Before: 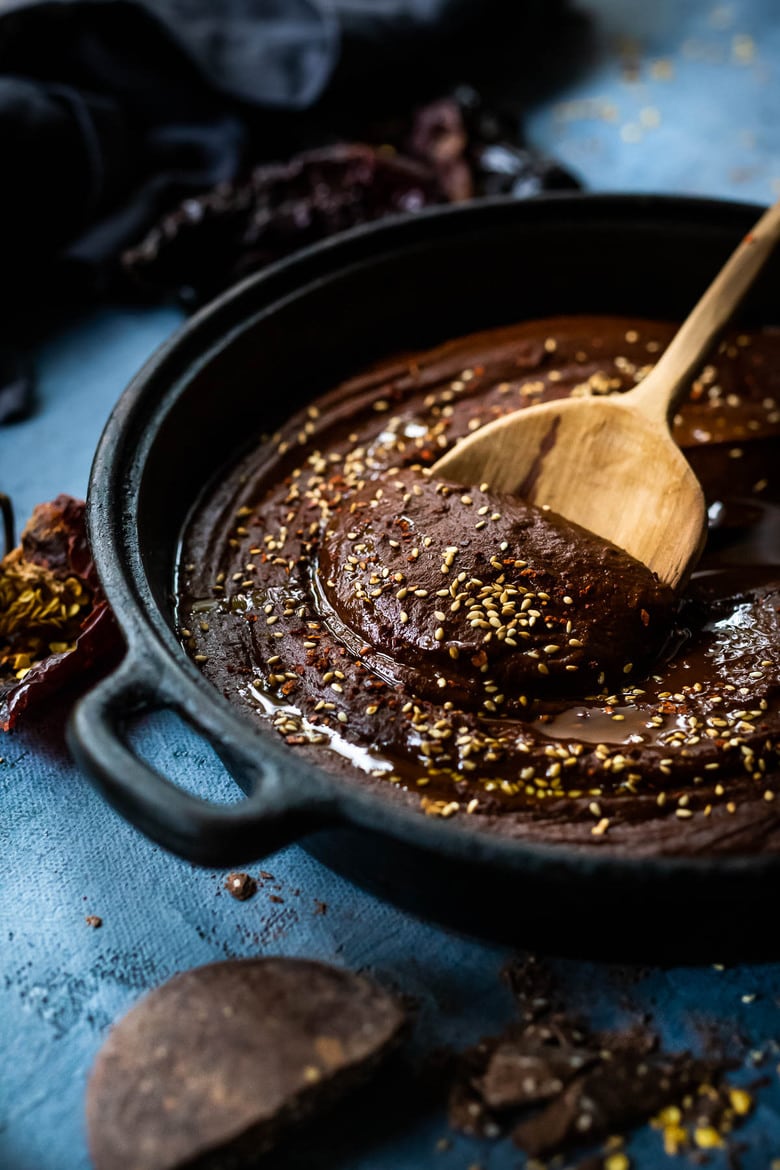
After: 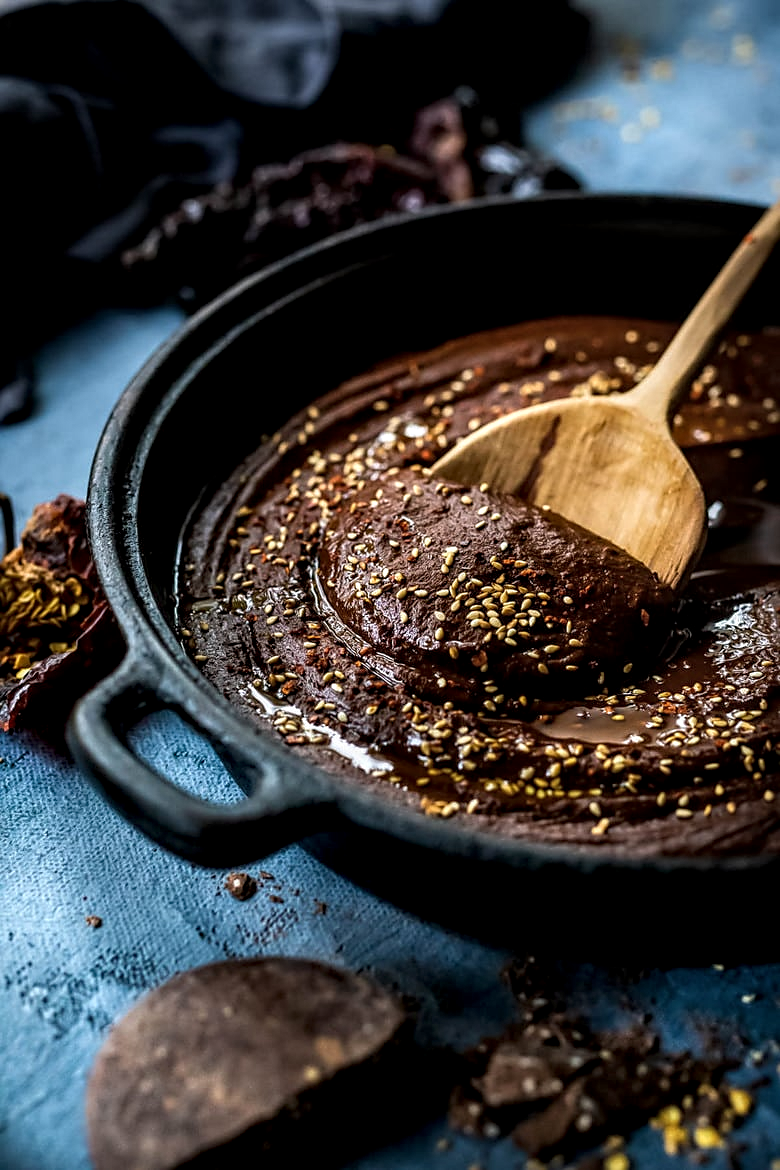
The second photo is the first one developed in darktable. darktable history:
local contrast: highlights 21%, detail 150%
sharpen: radius 1.896, amount 0.395, threshold 1.338
exposure: compensate exposure bias true, compensate highlight preservation false
